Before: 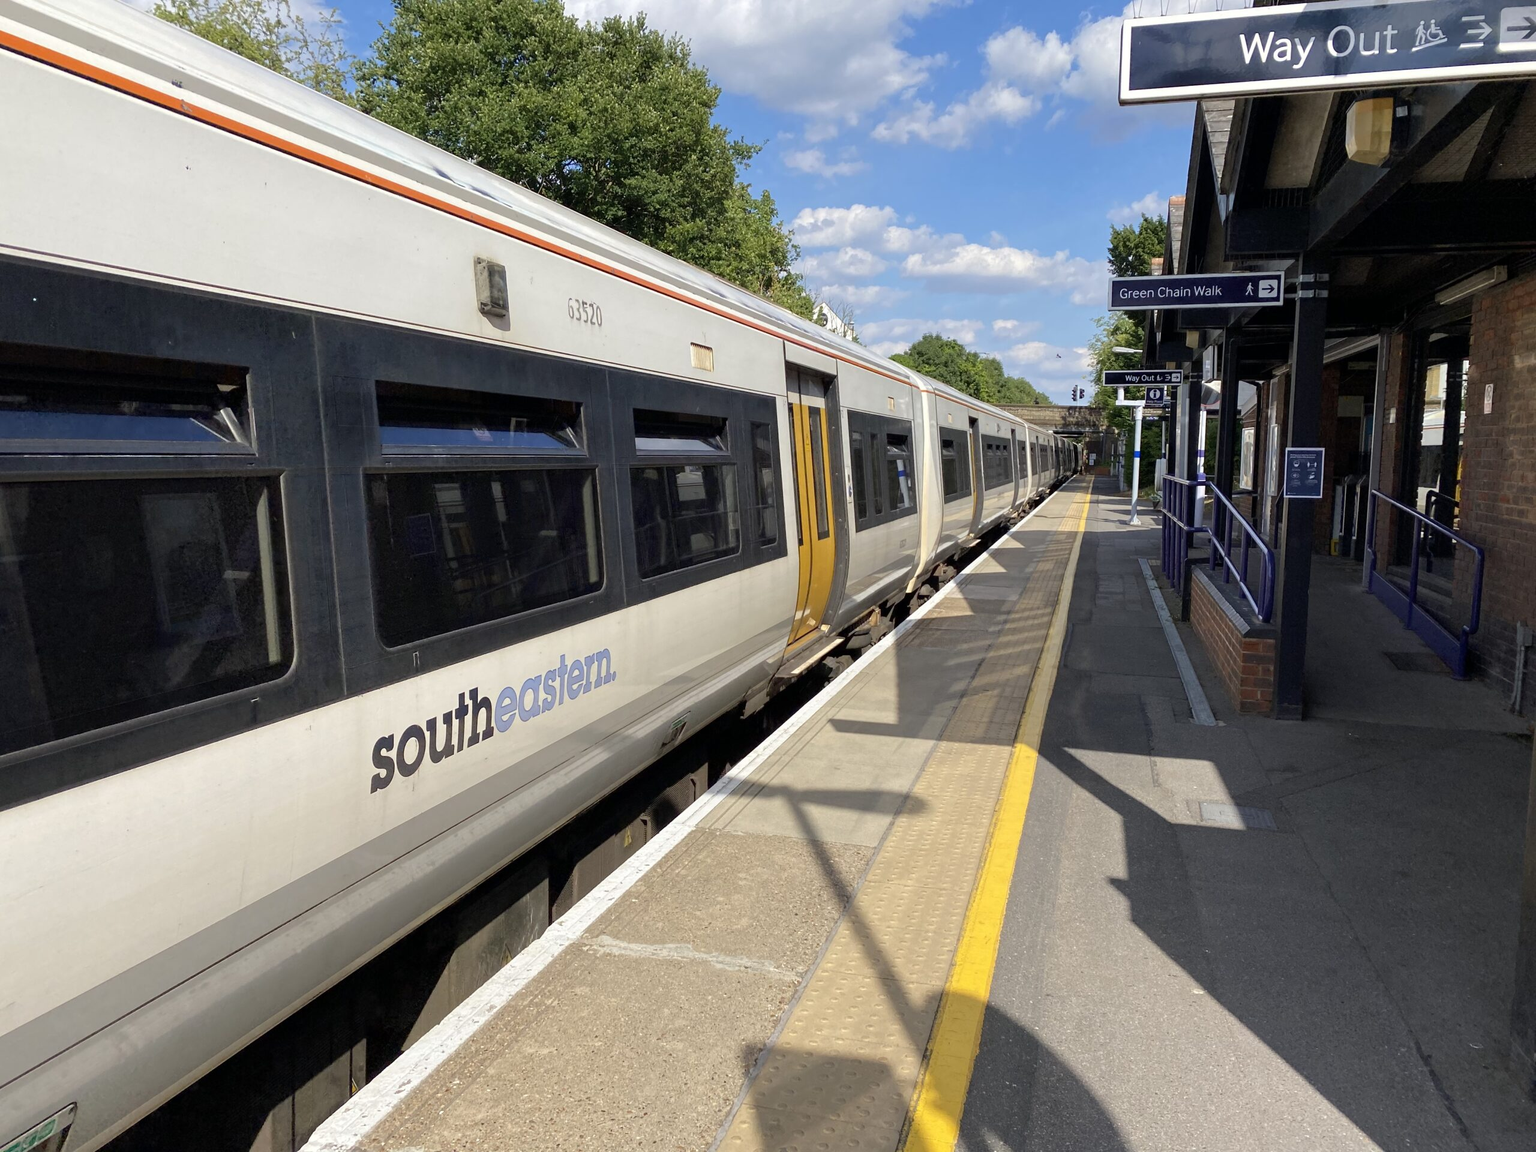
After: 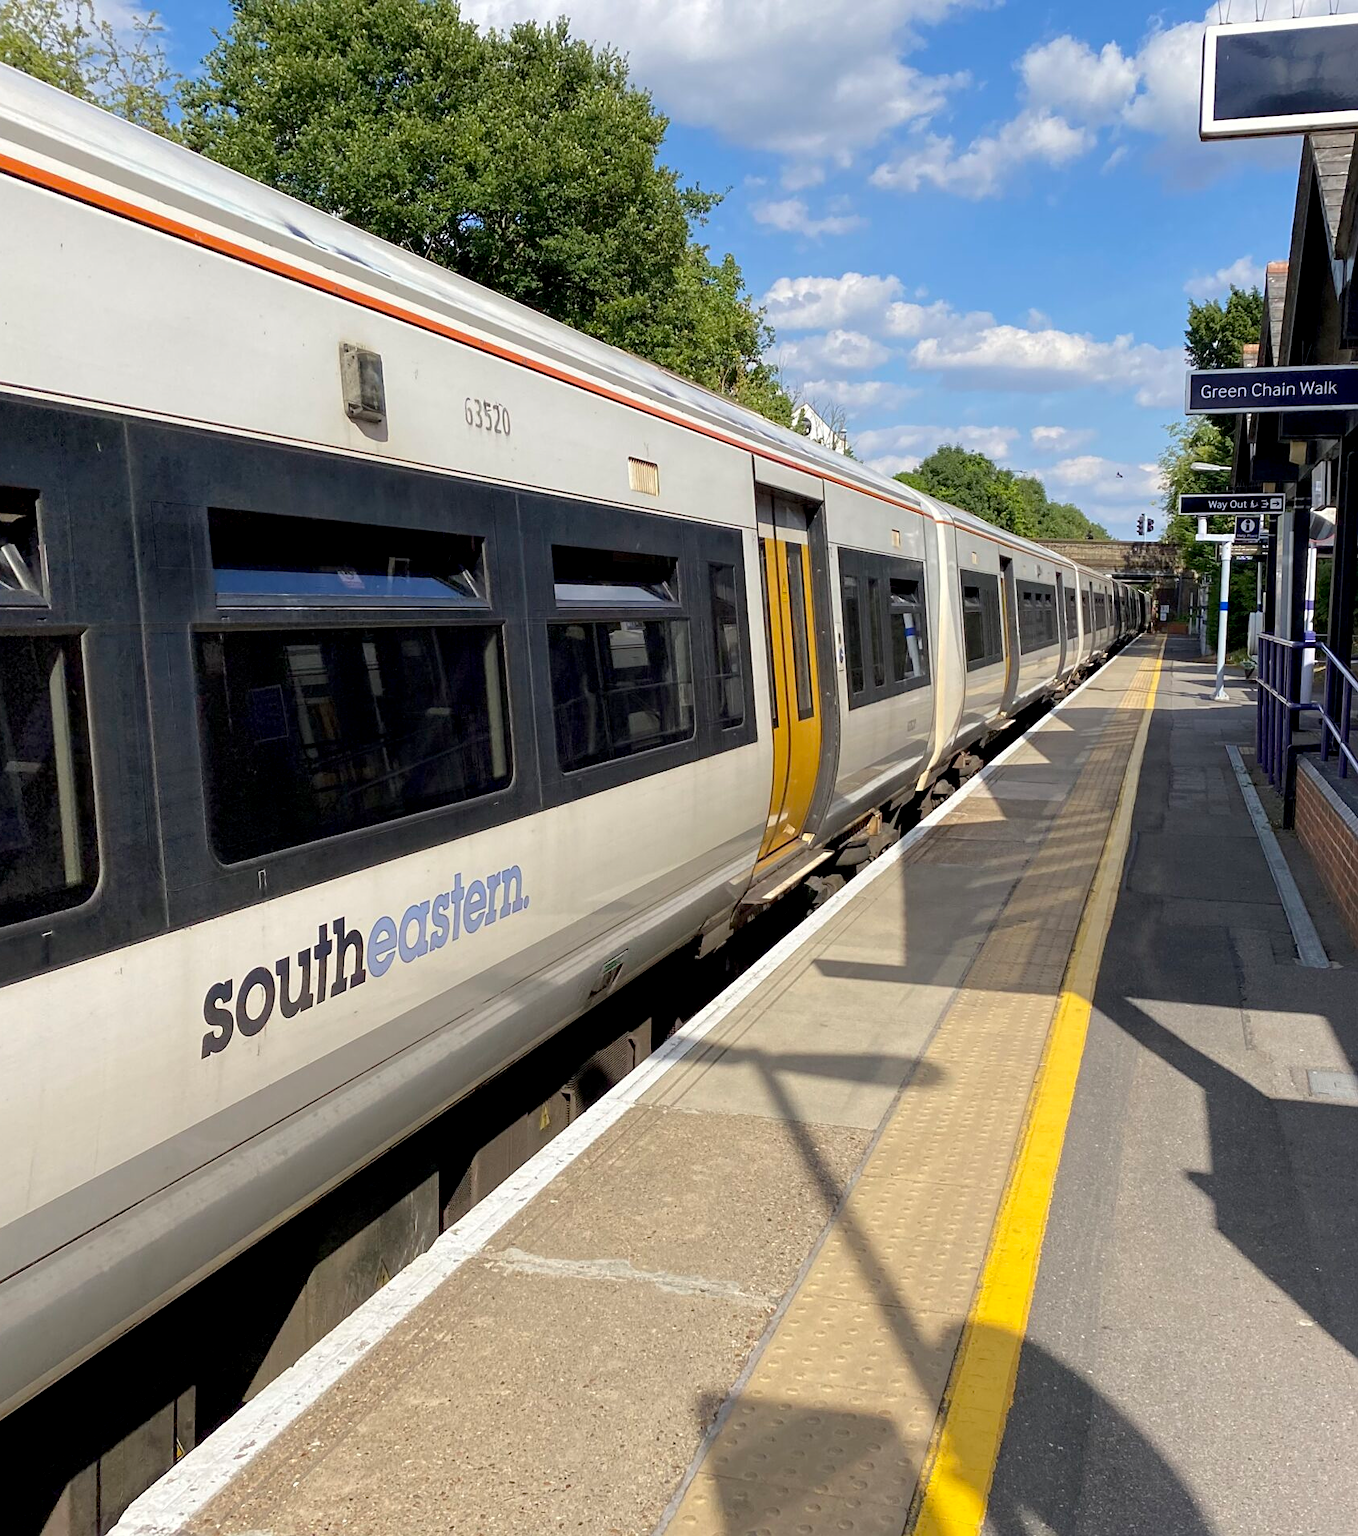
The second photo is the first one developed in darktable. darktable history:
exposure: black level correction 0.005, exposure 0.005 EV, compensate exposure bias true, compensate highlight preservation false
sharpen: amount 0.21
crop and rotate: left 14.33%, right 19.35%
